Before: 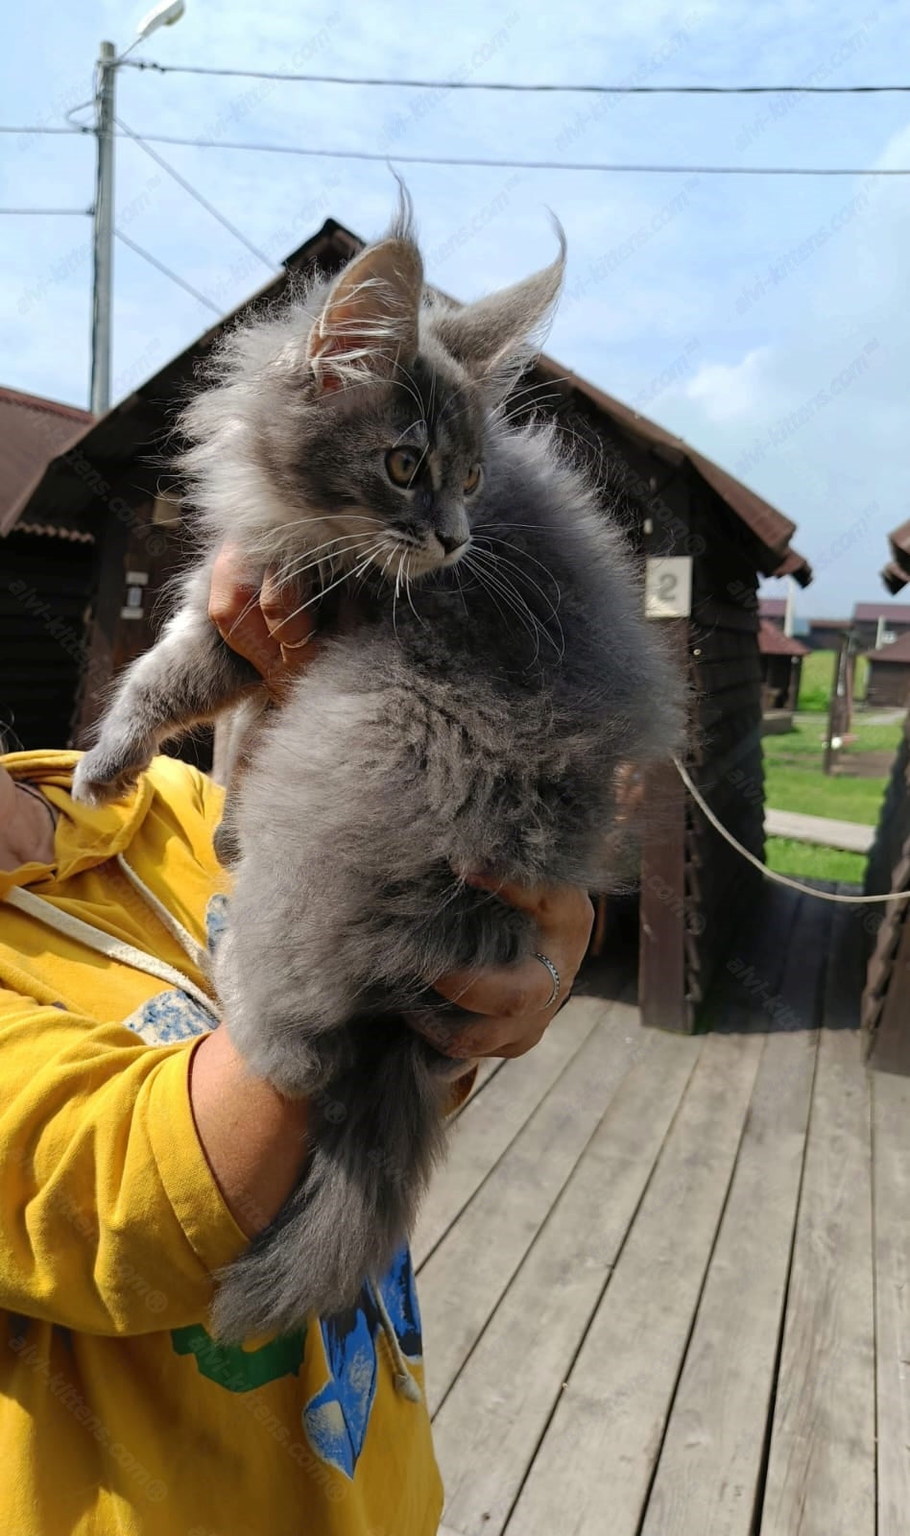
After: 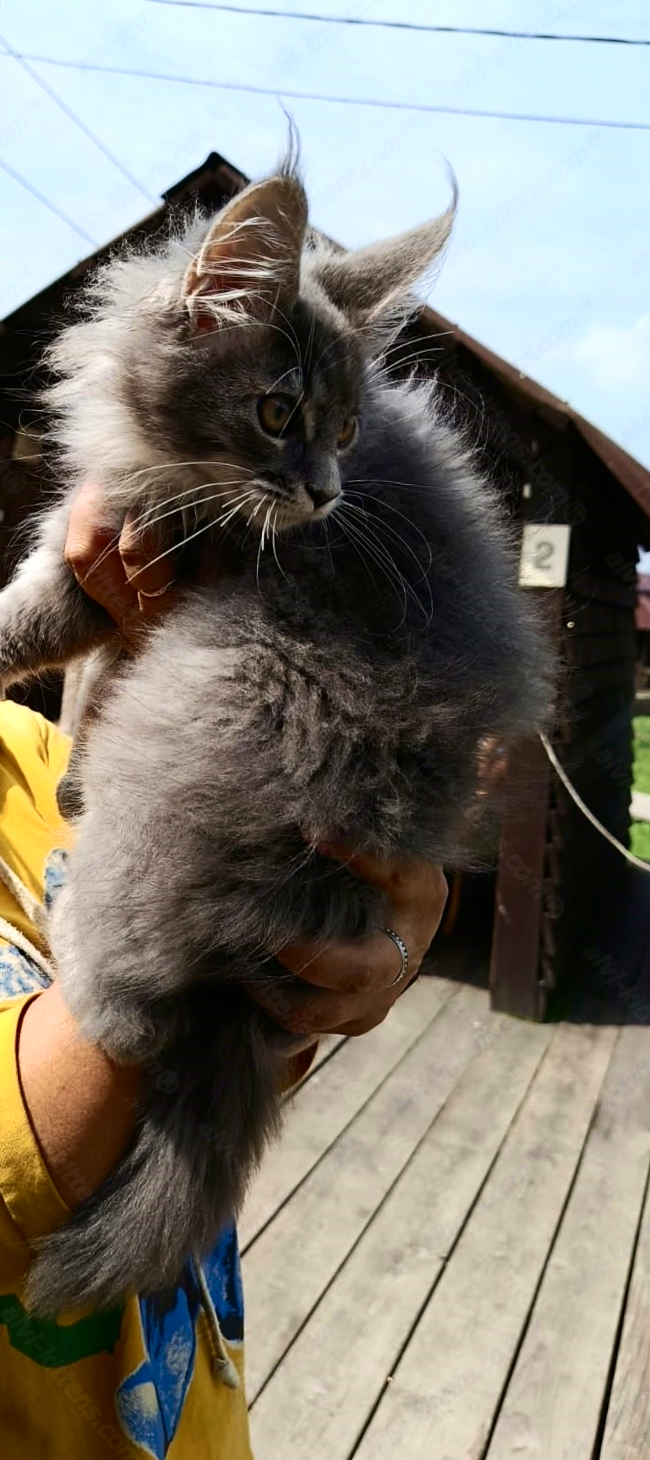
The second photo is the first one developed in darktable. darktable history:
velvia: on, module defaults
contrast brightness saturation: contrast 0.298
crop and rotate: angle -3.25°, left 14.071%, top 0.042%, right 10.86%, bottom 0.058%
